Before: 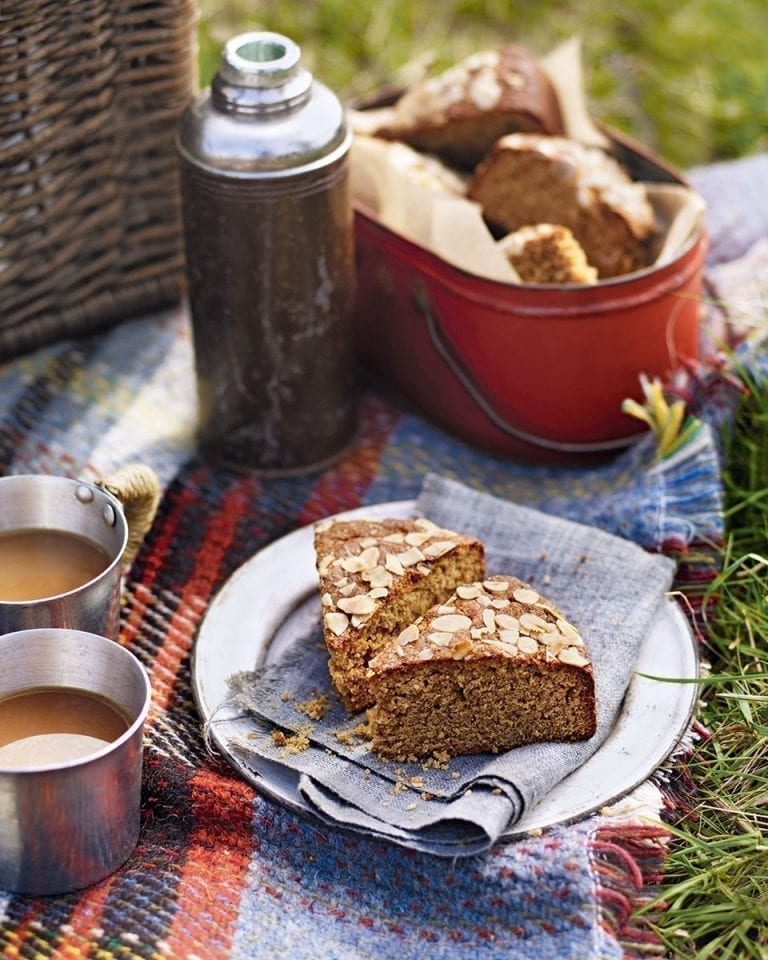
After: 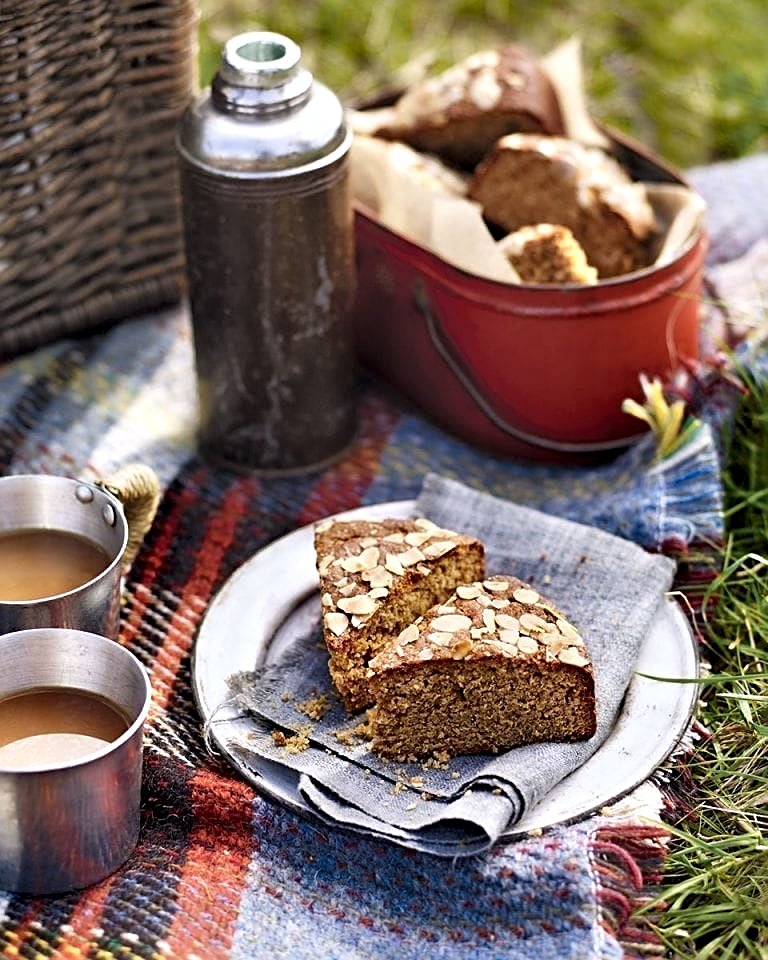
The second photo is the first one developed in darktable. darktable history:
sharpen: radius 1.922
contrast equalizer: y [[0.536, 0.565, 0.581, 0.516, 0.52, 0.491], [0.5 ×6], [0.5 ×6], [0 ×6], [0 ×6]]
exposure: compensate highlight preservation false
